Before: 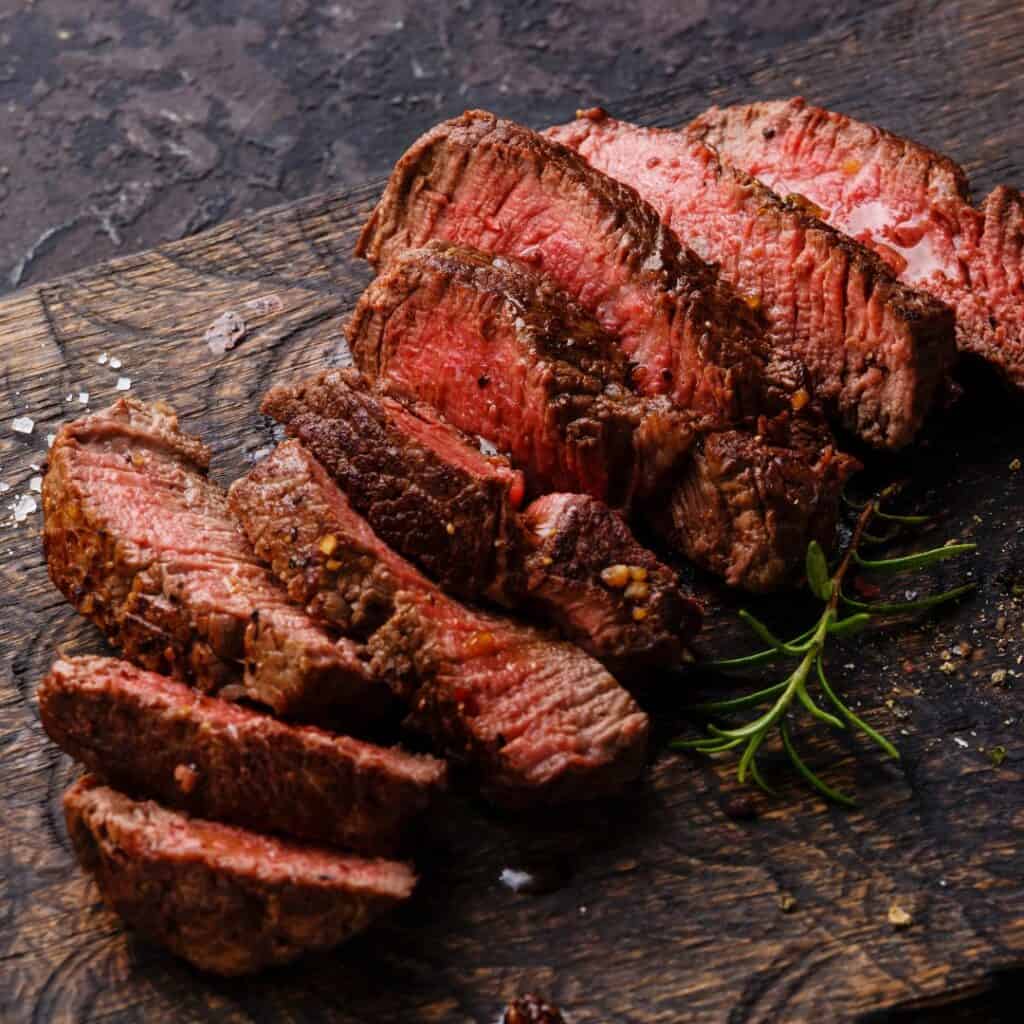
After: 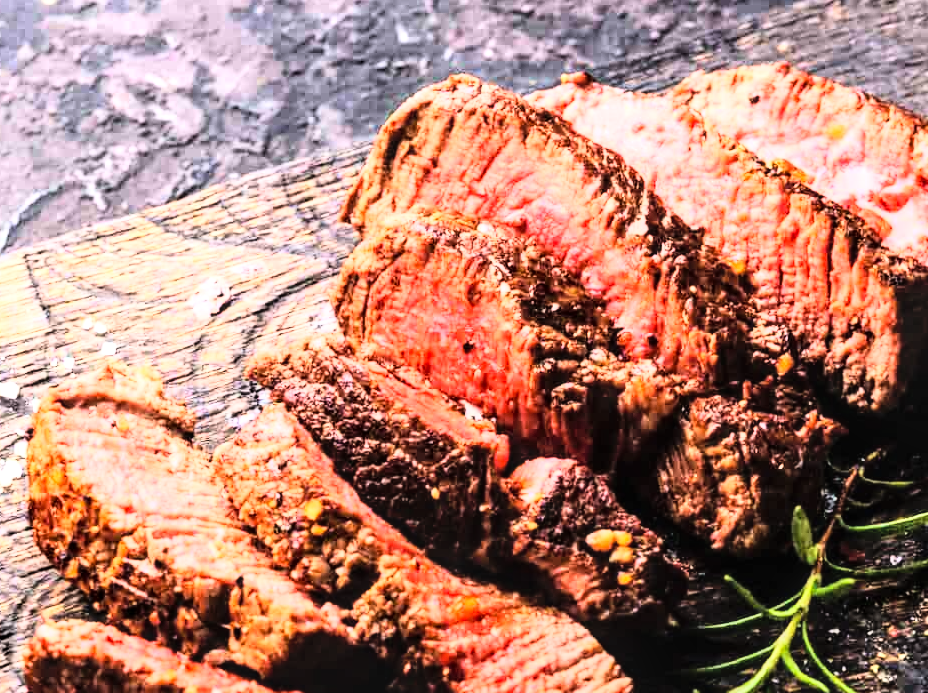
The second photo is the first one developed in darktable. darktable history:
rgb curve: curves: ch0 [(0, 0) (0.21, 0.15) (0.24, 0.21) (0.5, 0.75) (0.75, 0.96) (0.89, 0.99) (1, 1)]; ch1 [(0, 0.02) (0.21, 0.13) (0.25, 0.2) (0.5, 0.67) (0.75, 0.9) (0.89, 0.97) (1, 1)]; ch2 [(0, 0.02) (0.21, 0.13) (0.25, 0.2) (0.5, 0.67) (0.75, 0.9) (0.89, 0.97) (1, 1)], compensate middle gray true
crop: left 1.509%, top 3.452%, right 7.696%, bottom 28.452%
tone equalizer: on, module defaults
exposure: exposure 1.2 EV, compensate highlight preservation false
local contrast: detail 130%
levels: mode automatic, black 0.023%, white 99.97%, levels [0.062, 0.494, 0.925]
contrast brightness saturation: contrast 0.05, brightness 0.06, saturation 0.01
